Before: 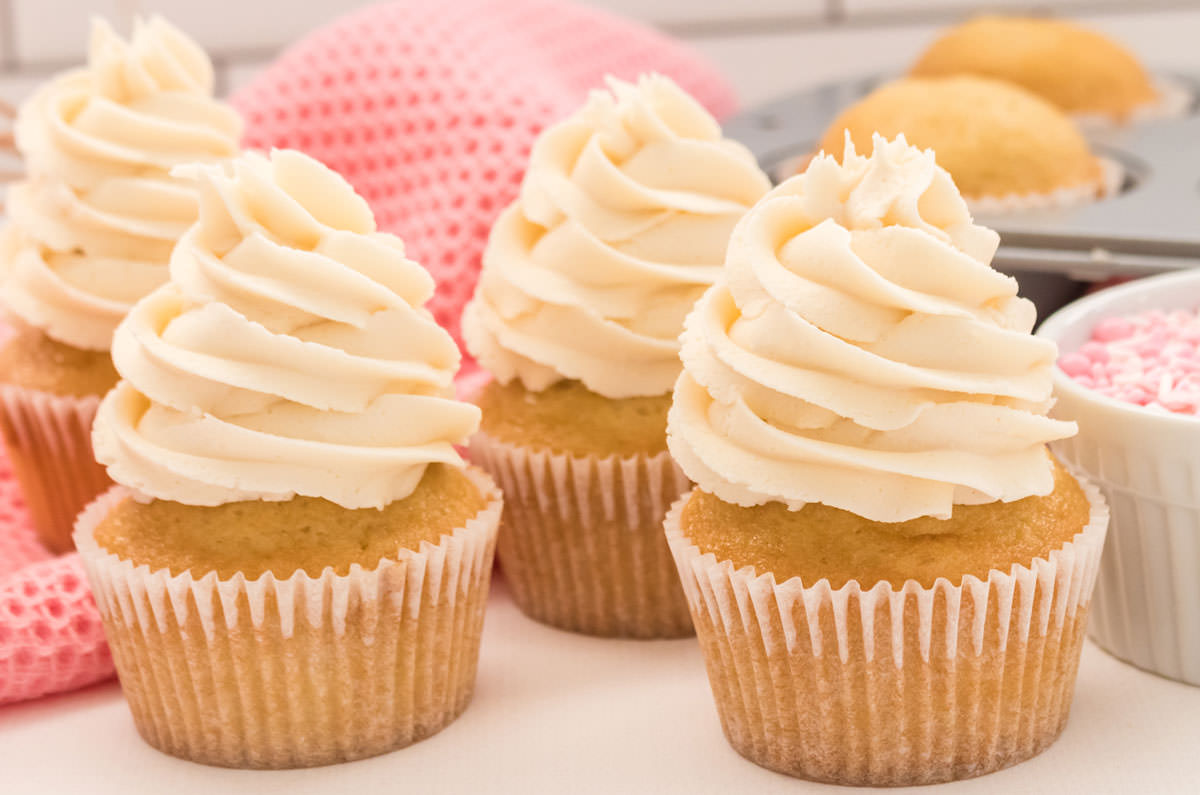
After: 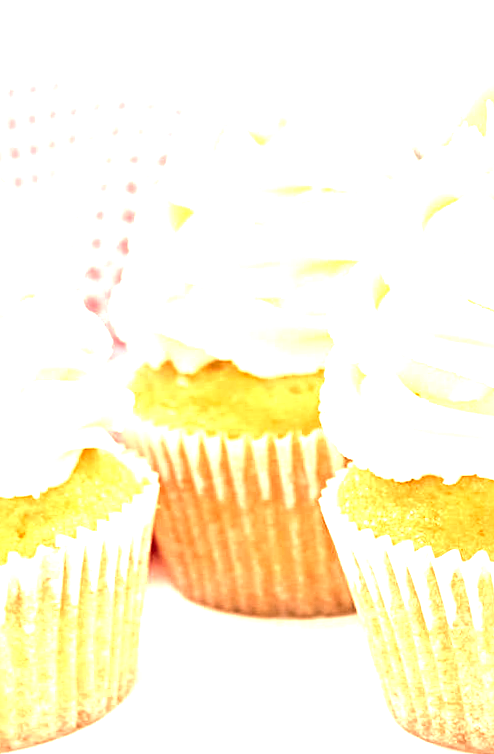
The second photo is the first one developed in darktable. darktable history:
sharpen: radius 4
crop: left 28.583%, right 29.231%
haze removal: strength -0.1, adaptive false
rotate and perspective: rotation -2°, crop left 0.022, crop right 0.978, crop top 0.049, crop bottom 0.951
levels: levels [0, 0.281, 0.562]
